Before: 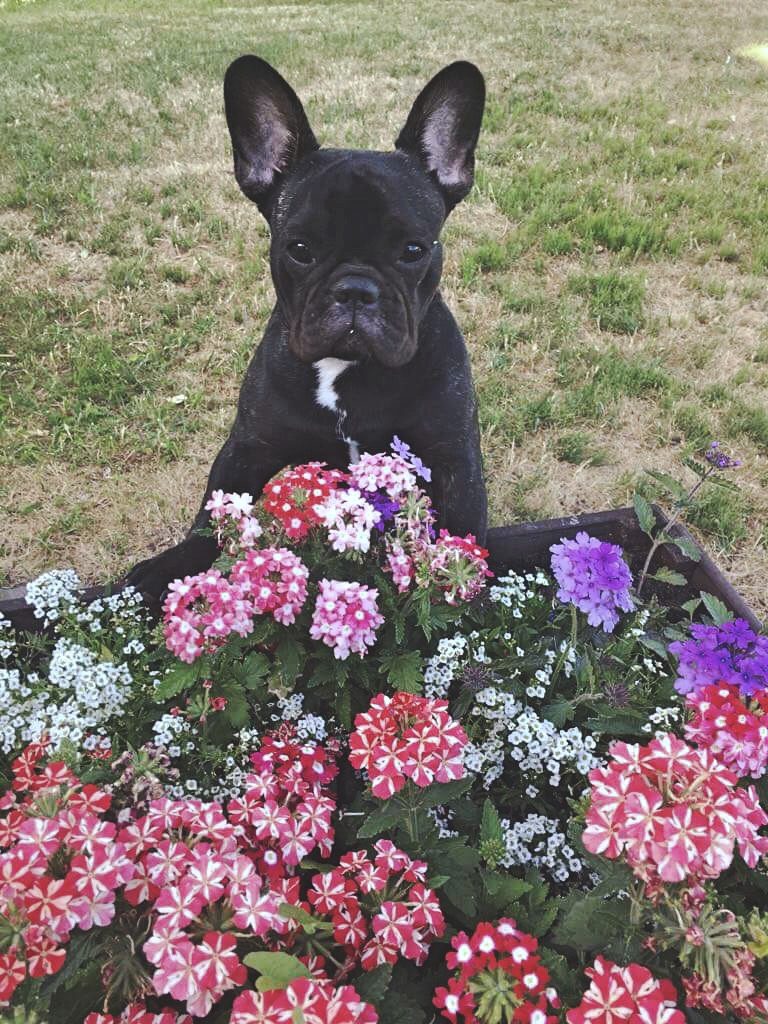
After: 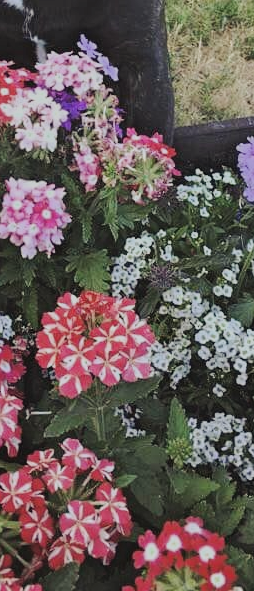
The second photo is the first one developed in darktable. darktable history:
filmic rgb: black relative exposure -7.65 EV, white relative exposure 4.56 EV, hardness 3.61
rgb curve: curves: ch2 [(0, 0) (0.567, 0.512) (1, 1)], mode RGB, independent channels
tone equalizer: -8 EV -0.002 EV, -7 EV 0.005 EV, -6 EV -0.009 EV, -5 EV 0.011 EV, -4 EV -0.012 EV, -3 EV 0.007 EV, -2 EV -0.062 EV, -1 EV -0.293 EV, +0 EV -0.582 EV, smoothing diameter 2%, edges refinement/feathering 20, mask exposure compensation -1.57 EV, filter diffusion 5
crop: left 40.878%, top 39.176%, right 25.993%, bottom 3.081%
